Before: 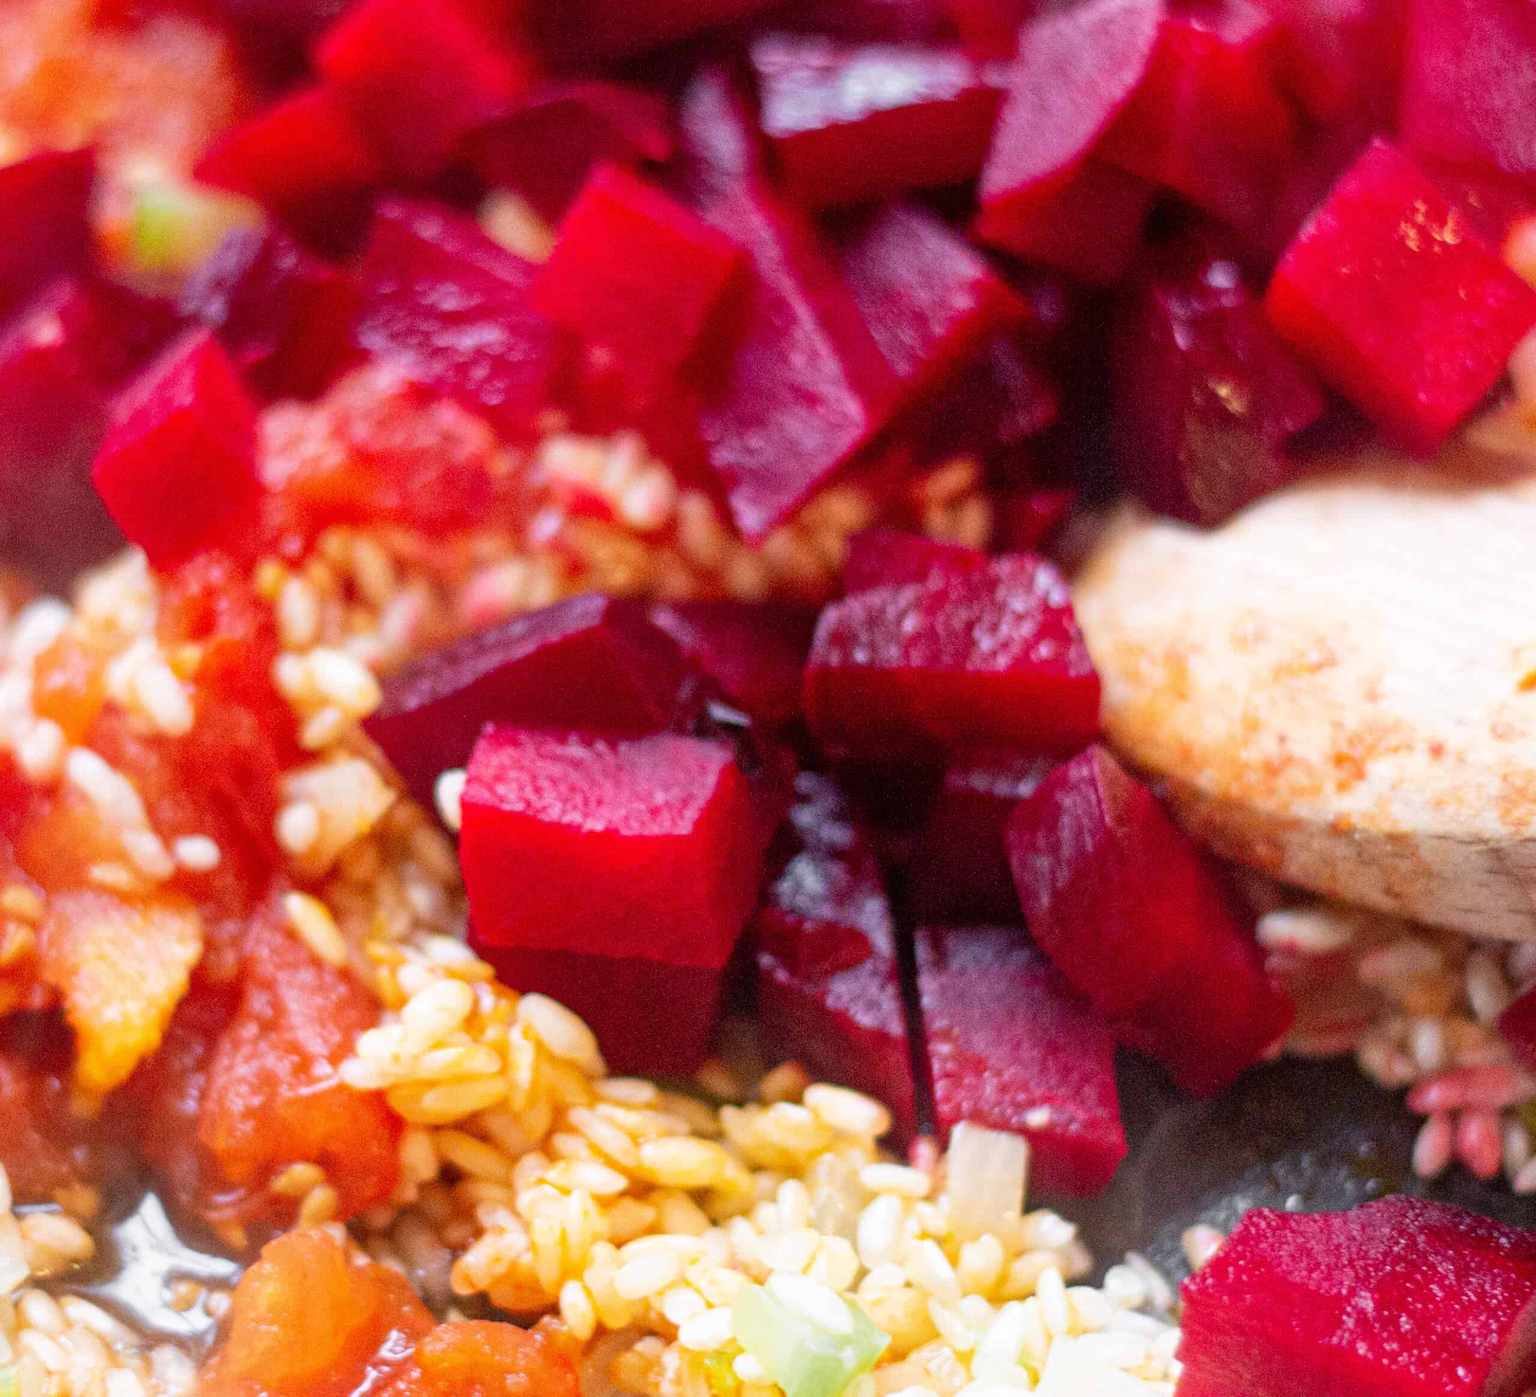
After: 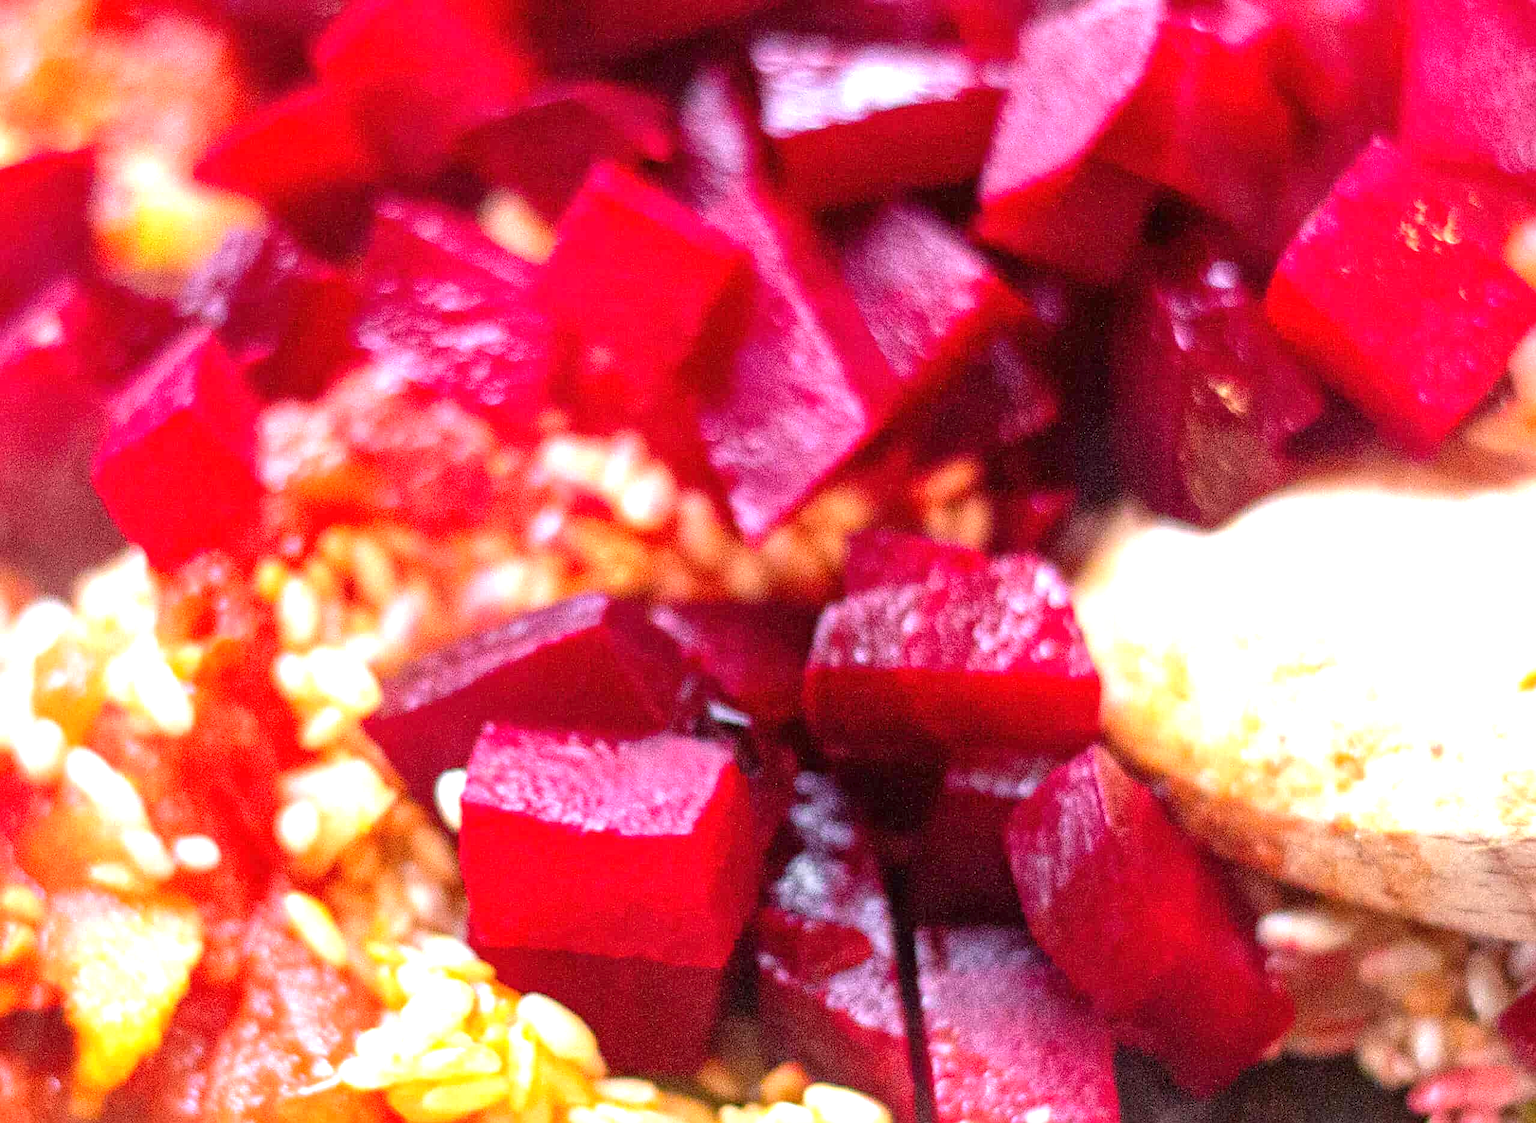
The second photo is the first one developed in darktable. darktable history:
sharpen: on, module defaults
crop: bottom 19.577%
exposure: exposure 1.001 EV, compensate highlight preservation false
